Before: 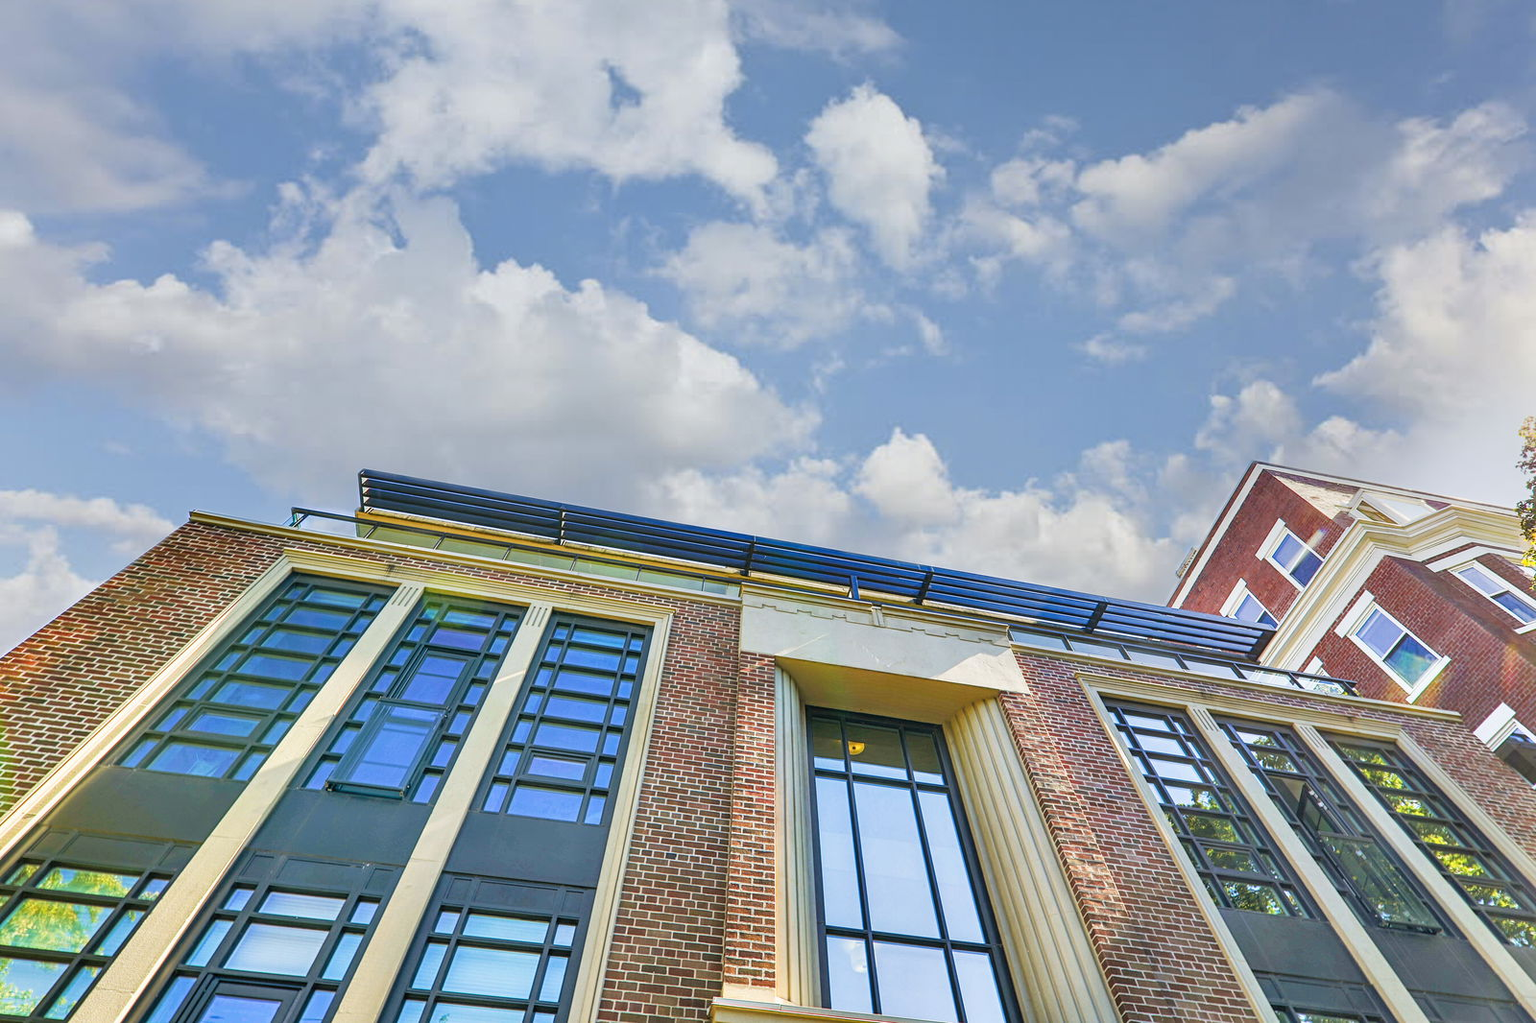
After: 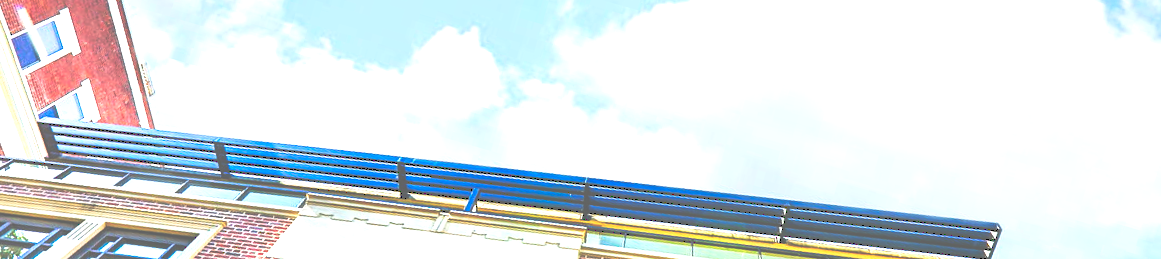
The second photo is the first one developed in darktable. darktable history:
white balance: emerald 1
crop and rotate: angle 16.12°, top 30.835%, bottom 35.653%
levels: levels [0, 0.394, 0.787]
tone curve: curves: ch0 [(0, 0) (0.003, 0.319) (0.011, 0.319) (0.025, 0.319) (0.044, 0.323) (0.069, 0.324) (0.1, 0.328) (0.136, 0.329) (0.177, 0.337) (0.224, 0.351) (0.277, 0.373) (0.335, 0.413) (0.399, 0.458) (0.468, 0.533) (0.543, 0.617) (0.623, 0.71) (0.709, 0.783) (0.801, 0.849) (0.898, 0.911) (1, 1)], preserve colors none
